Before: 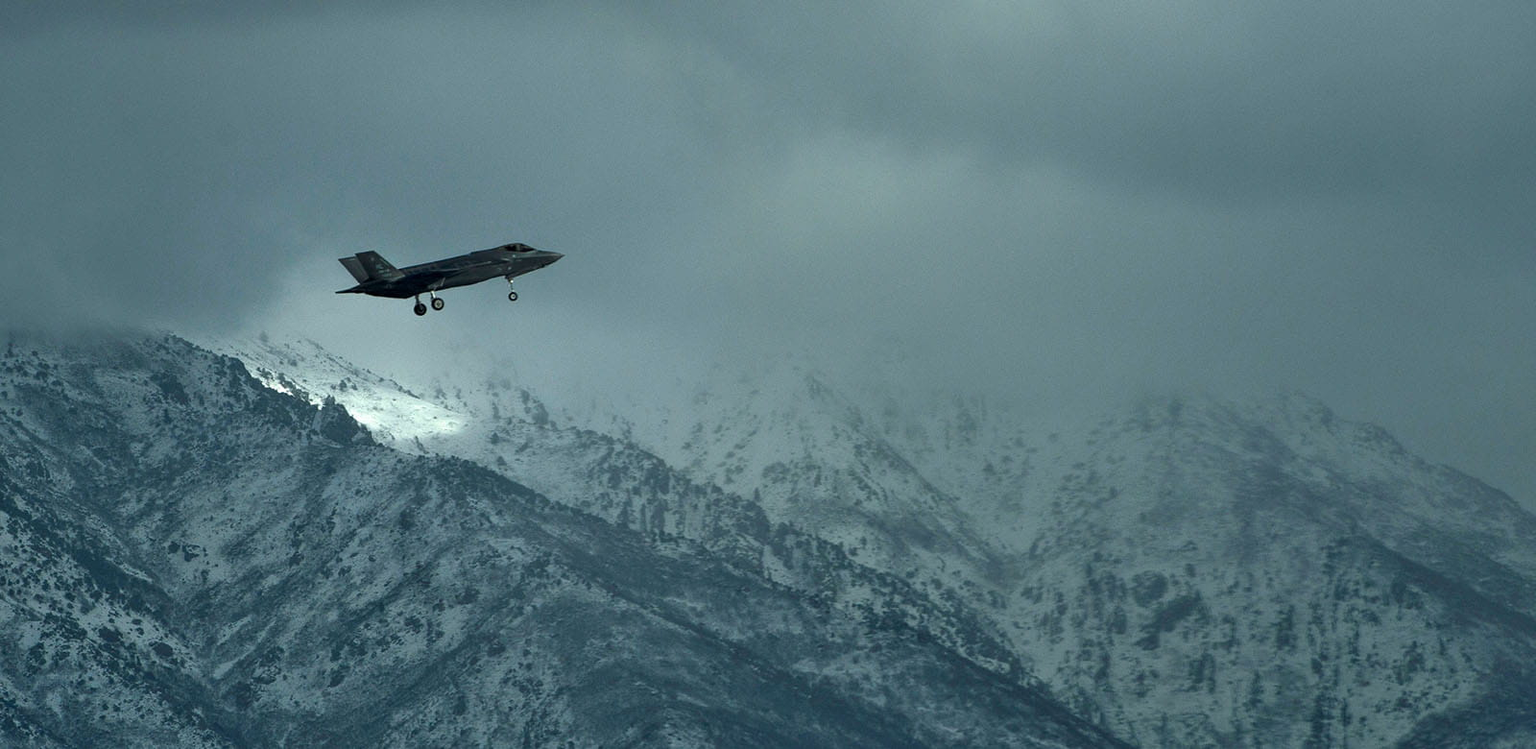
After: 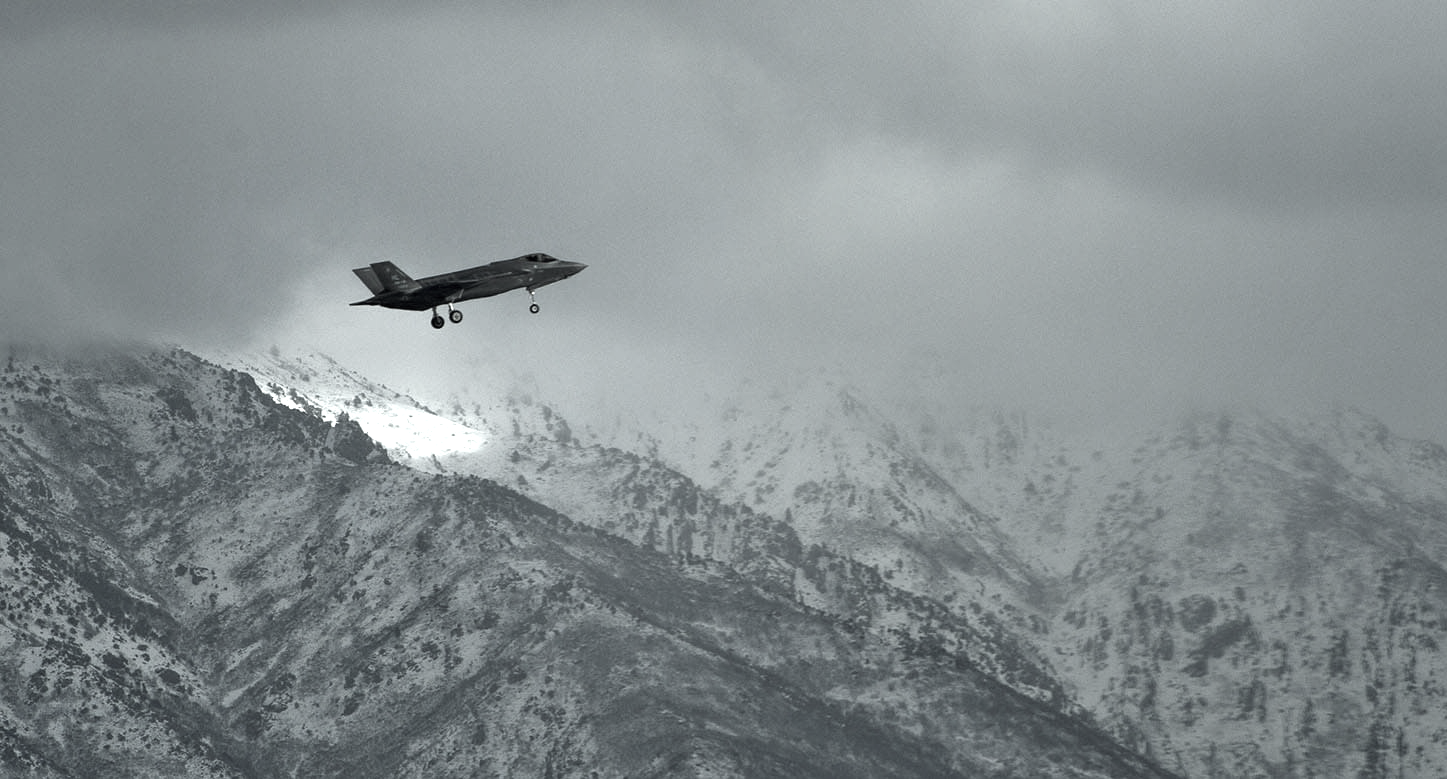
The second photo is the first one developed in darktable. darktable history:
exposure: black level correction 0, exposure 0.699 EV, compensate highlight preservation false
crop: right 9.508%, bottom 0.031%
color correction: highlights b* 0.056, saturation 0.235
